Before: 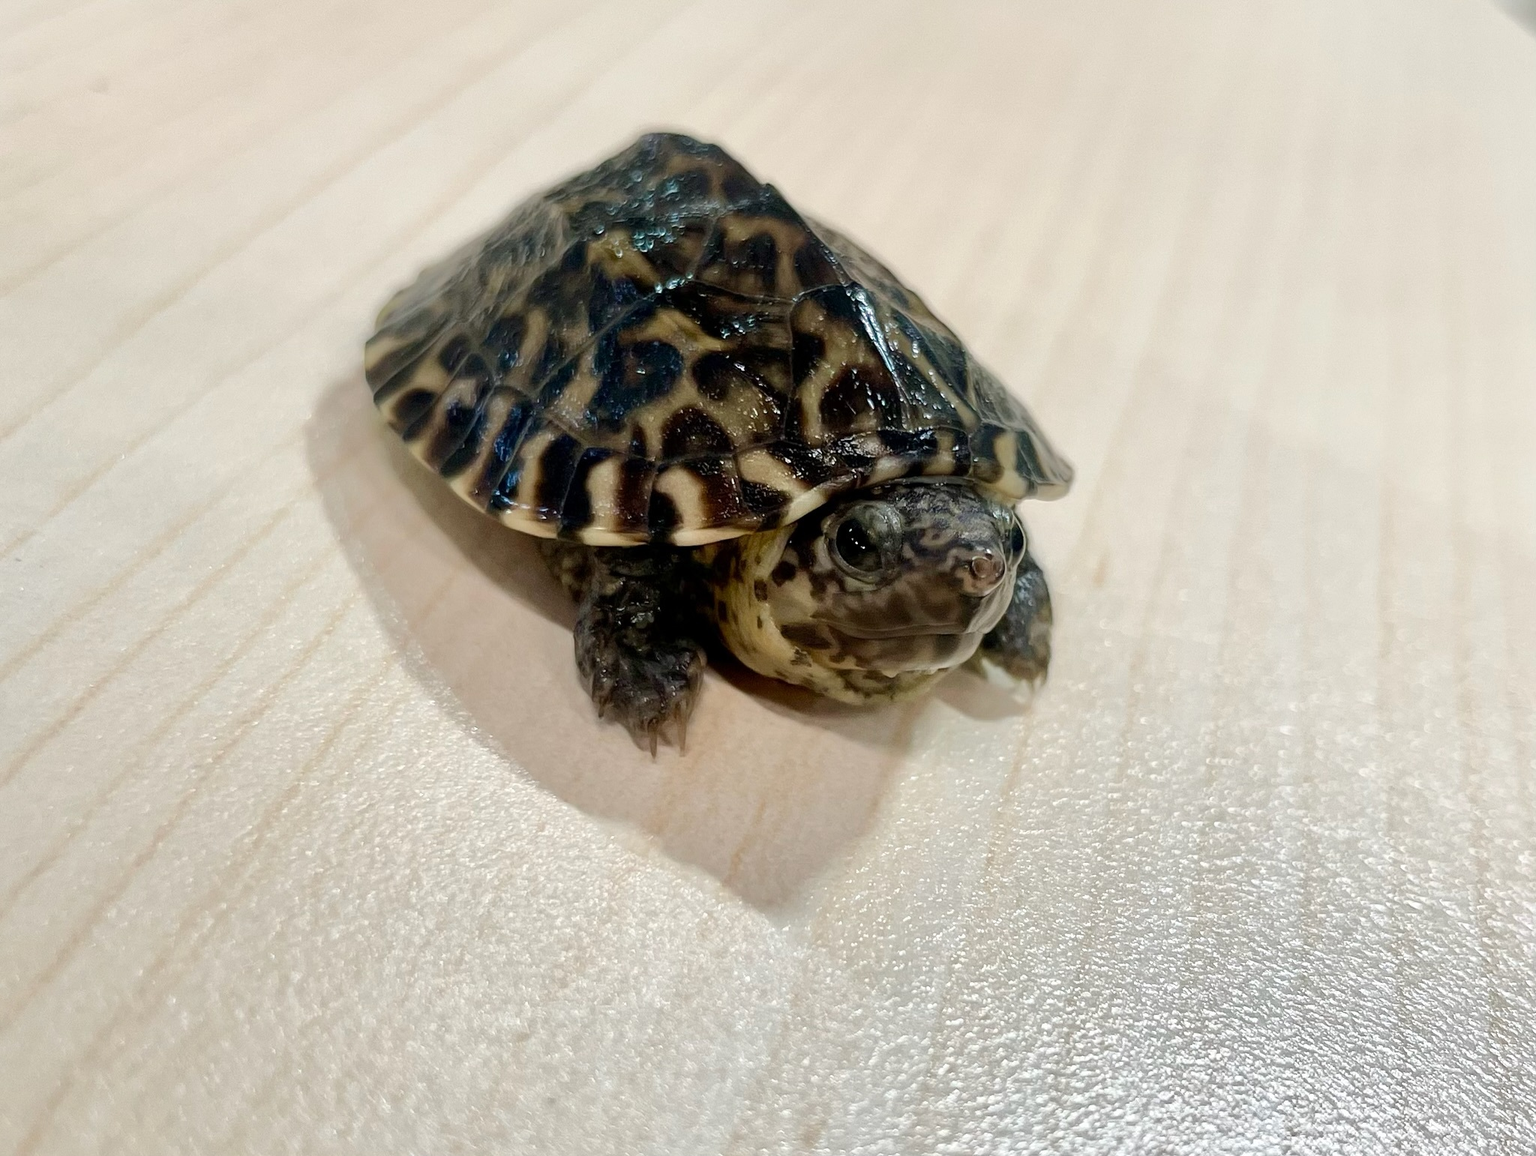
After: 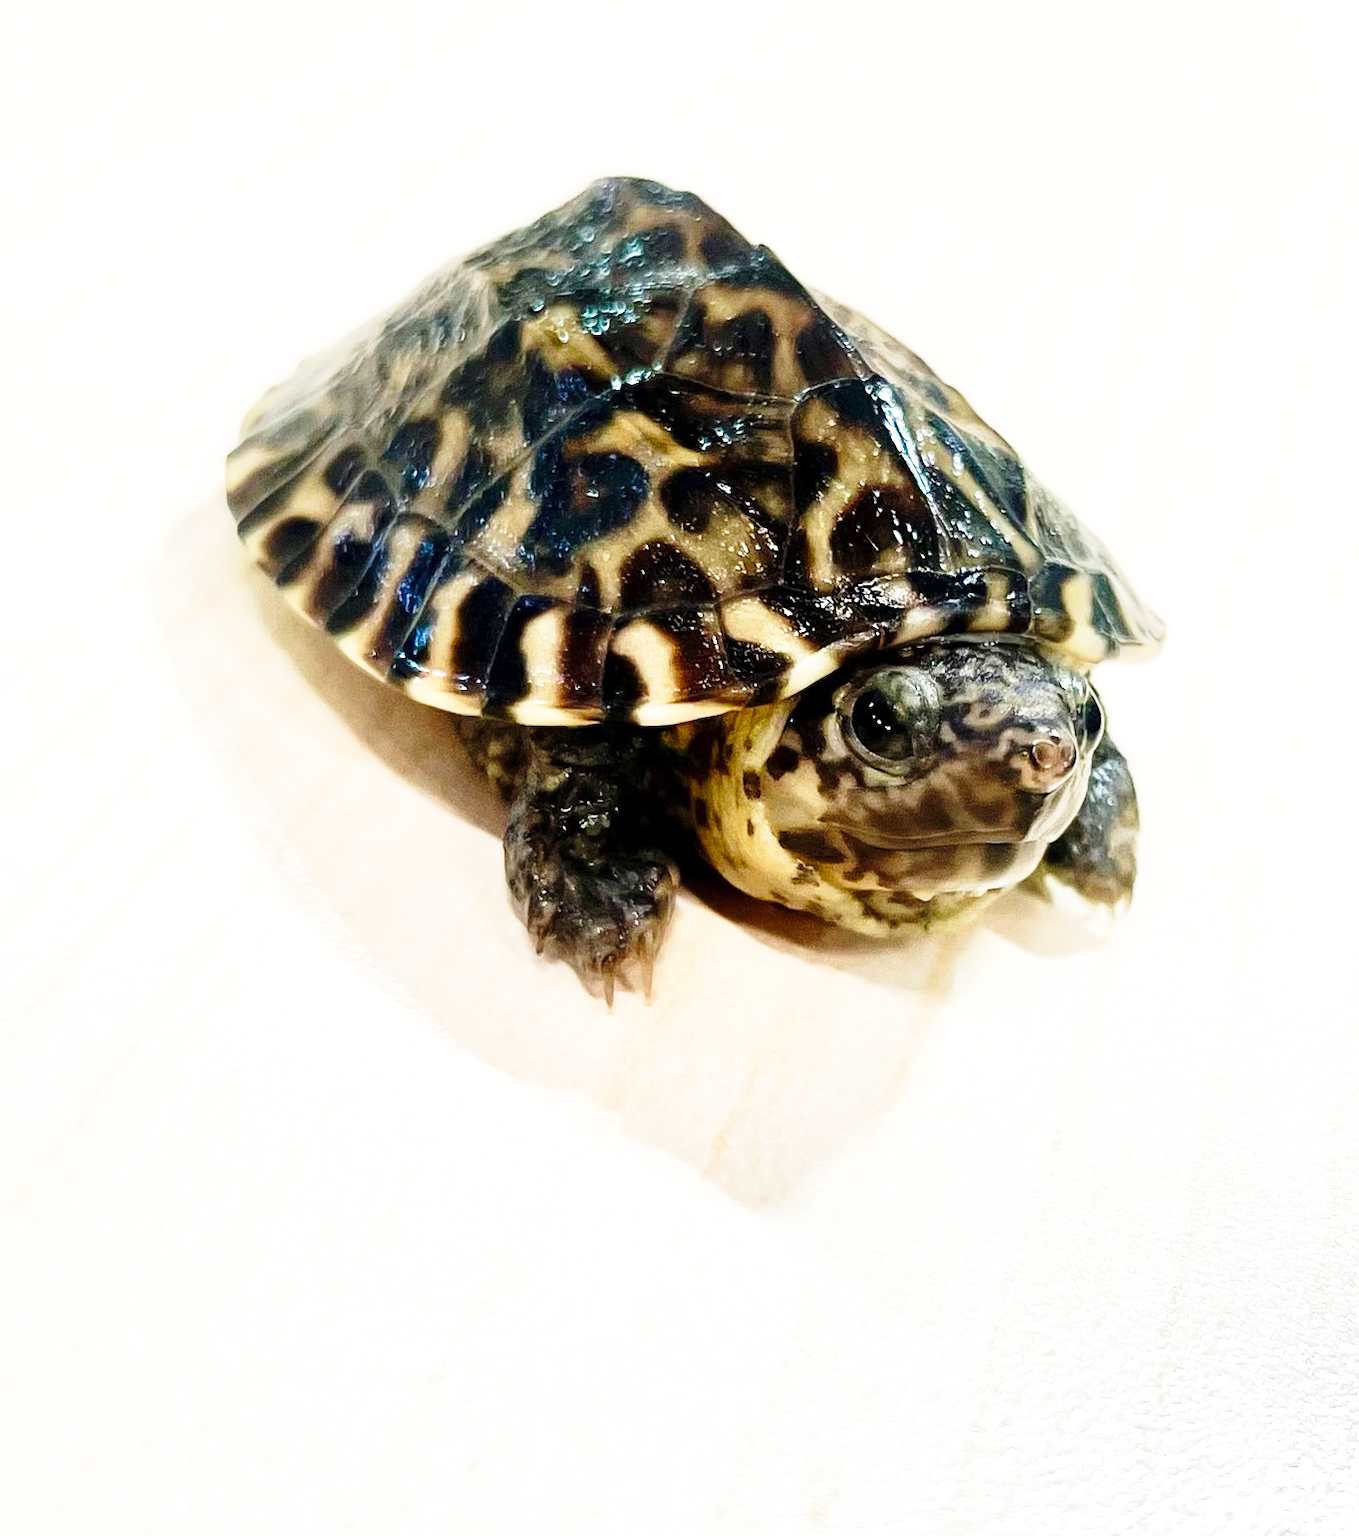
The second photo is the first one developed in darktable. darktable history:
base curve: curves: ch0 [(0, 0) (0.026, 0.03) (0.109, 0.232) (0.351, 0.748) (0.669, 0.968) (1, 1)], preserve colors none
exposure: exposure 0.566 EV, compensate exposure bias true, compensate highlight preservation false
crop and rotate: left 12.739%, right 20.617%
